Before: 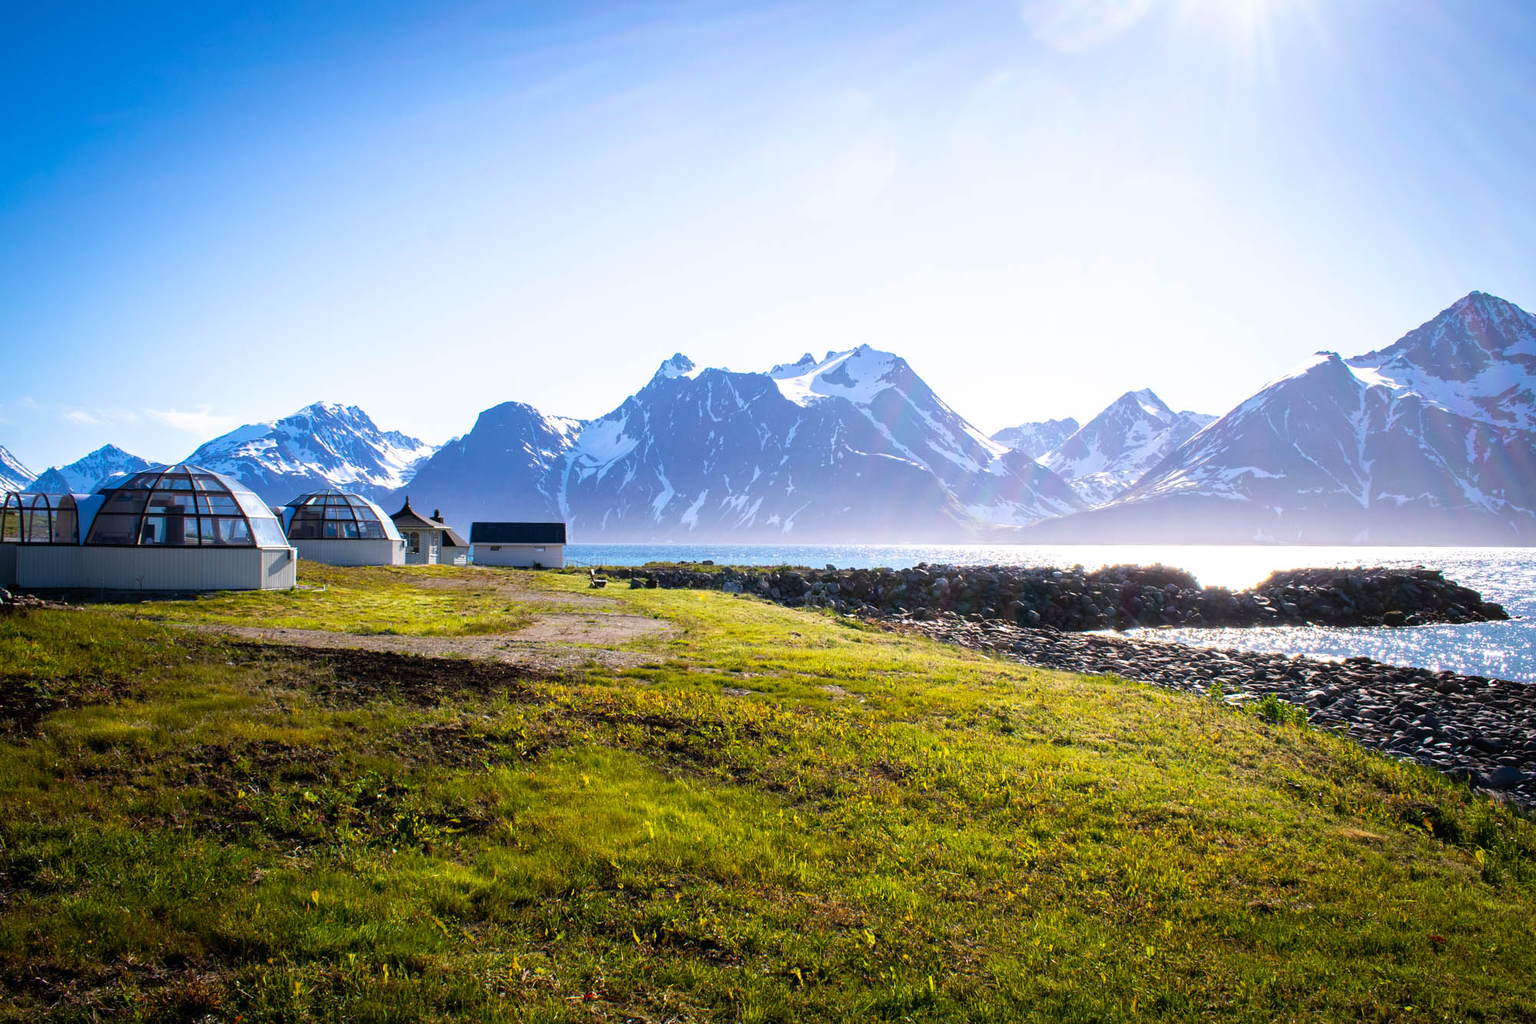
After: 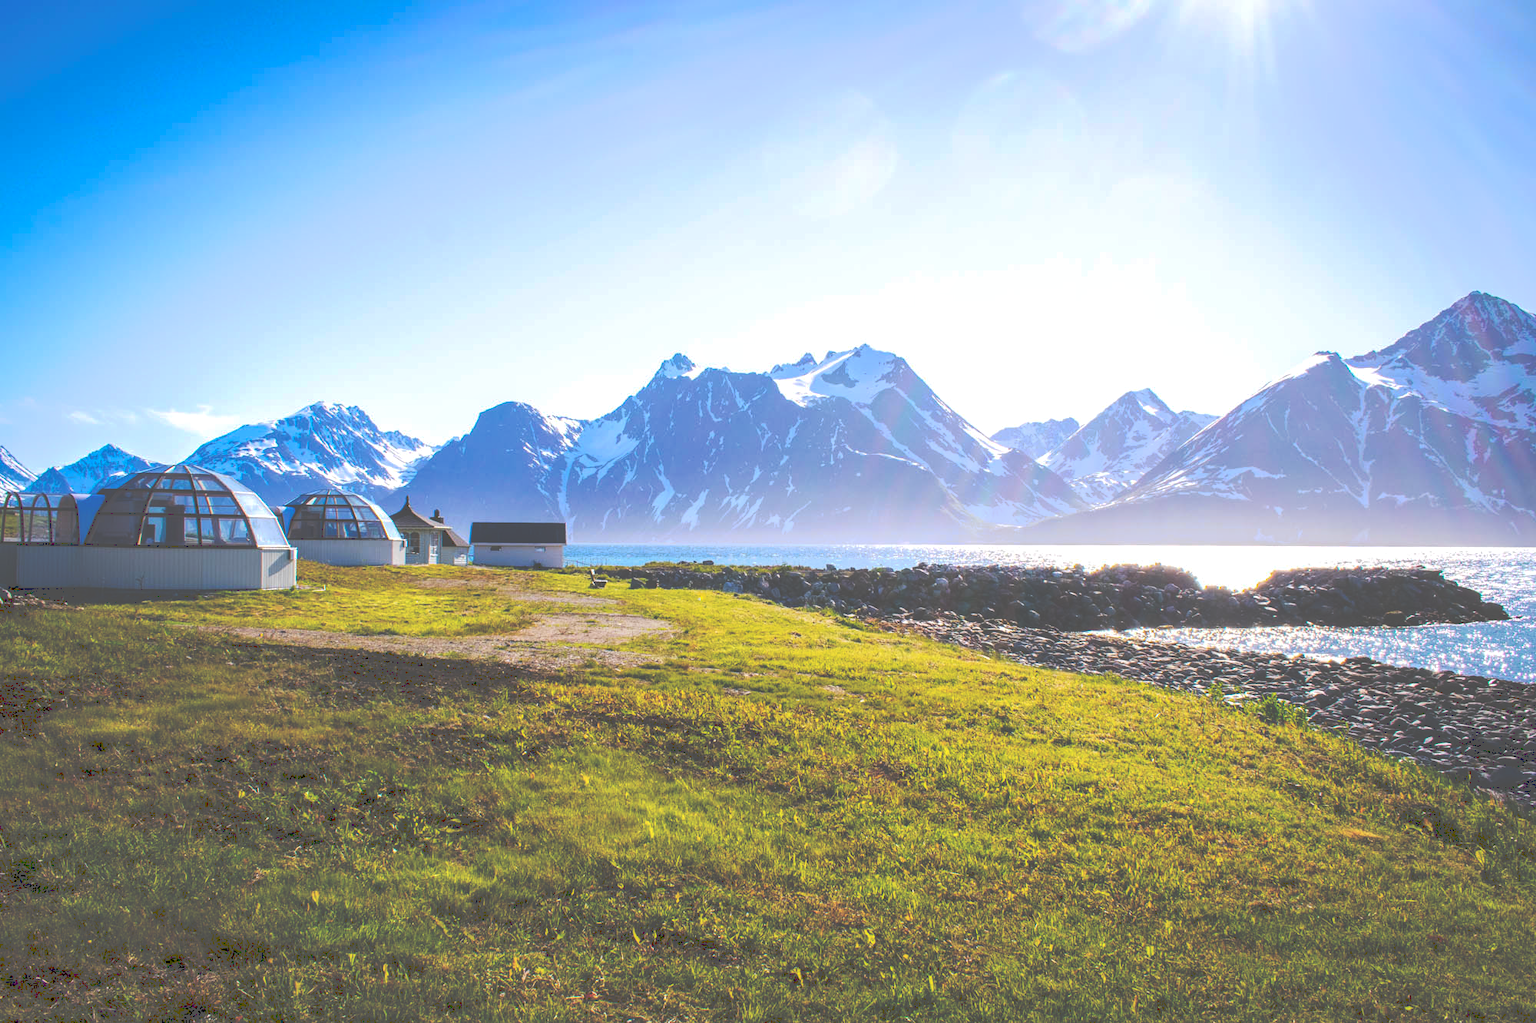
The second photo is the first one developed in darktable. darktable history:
color balance rgb: linear chroma grading › global chroma 15%, perceptual saturation grading › global saturation 30%
local contrast: on, module defaults
tone curve: curves: ch0 [(0, 0) (0.003, 0.346) (0.011, 0.346) (0.025, 0.346) (0.044, 0.35) (0.069, 0.354) (0.1, 0.361) (0.136, 0.368) (0.177, 0.381) (0.224, 0.395) (0.277, 0.421) (0.335, 0.458) (0.399, 0.502) (0.468, 0.556) (0.543, 0.617) (0.623, 0.685) (0.709, 0.748) (0.801, 0.814) (0.898, 0.865) (1, 1)], preserve colors none
